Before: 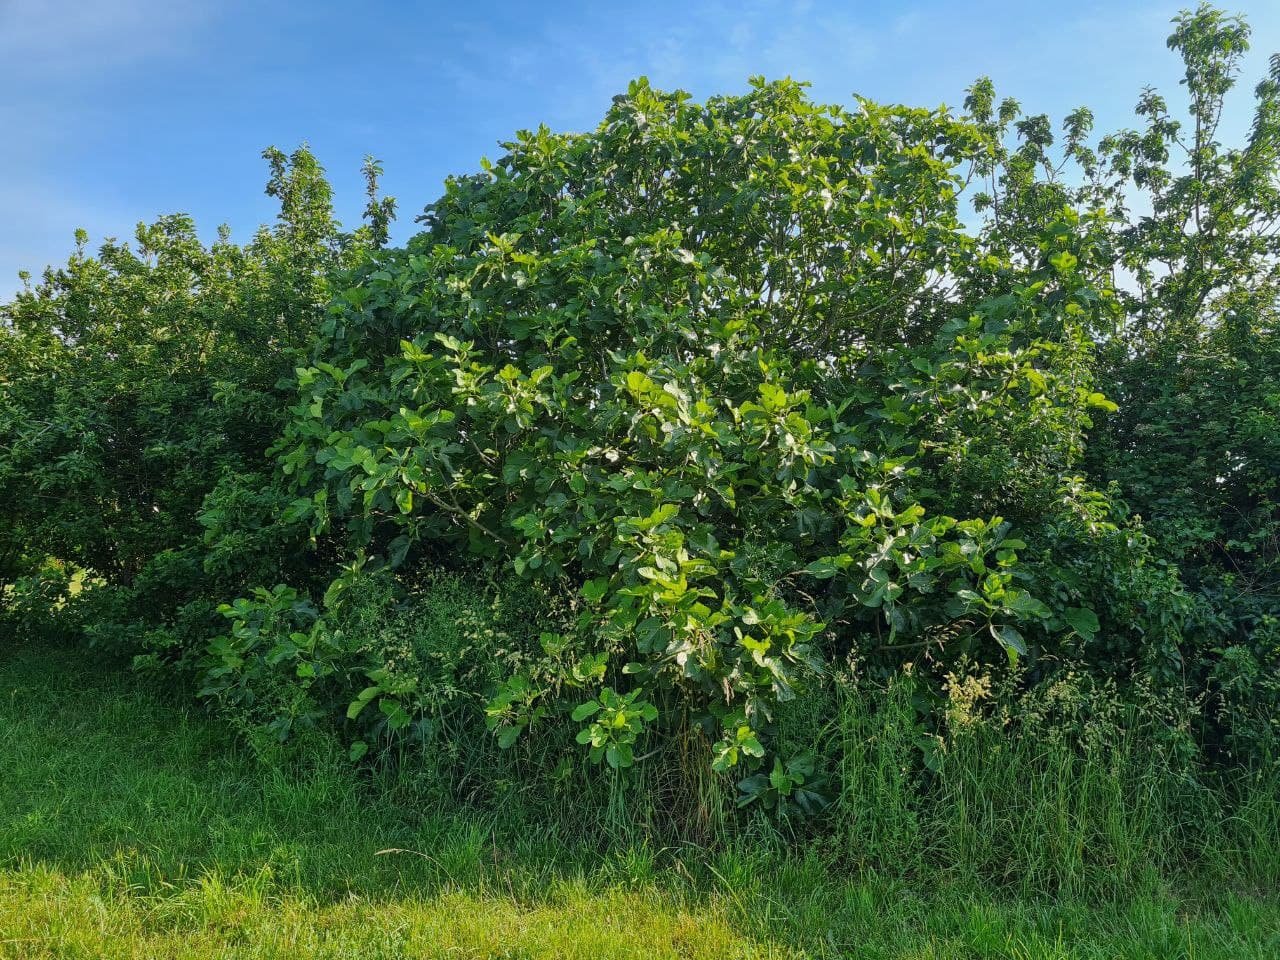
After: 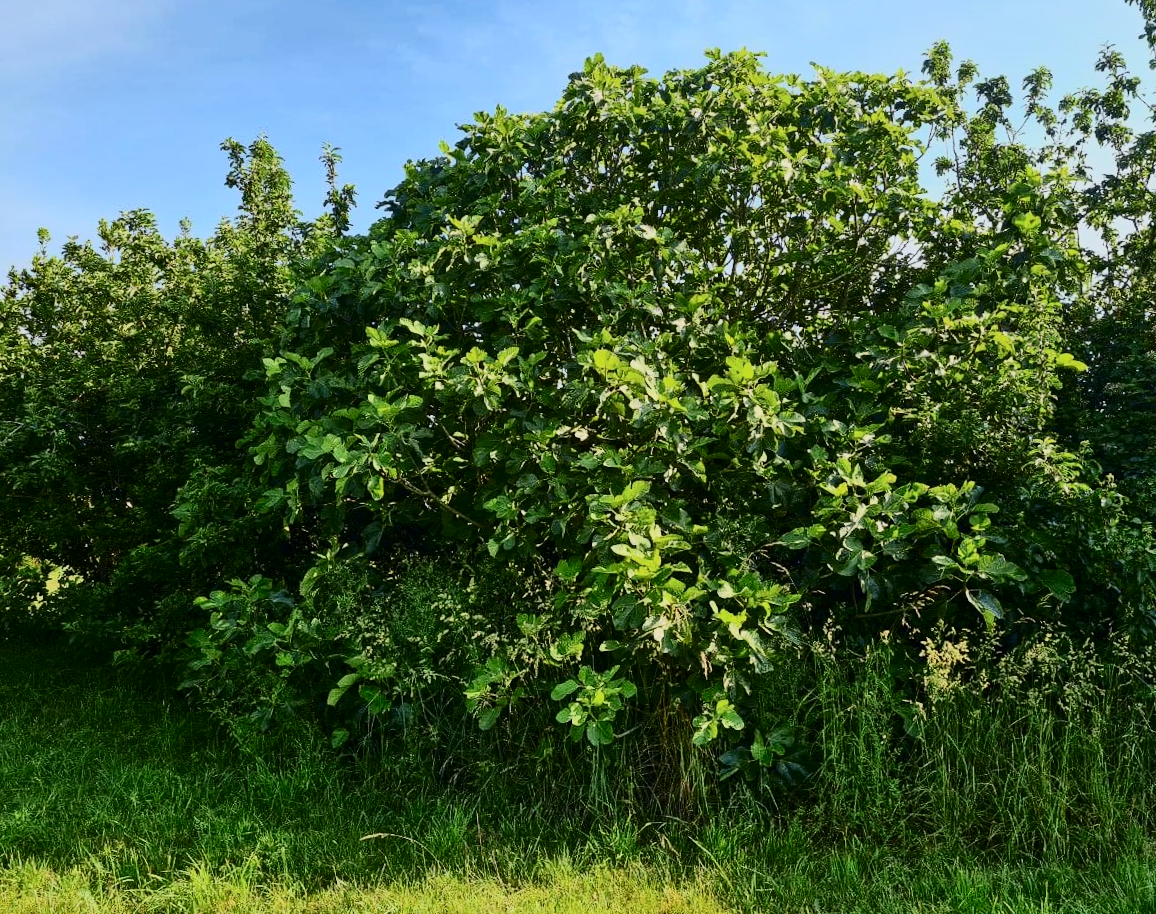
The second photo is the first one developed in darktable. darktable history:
tone curve: curves: ch0 [(0, 0) (0.091, 0.066) (0.184, 0.16) (0.491, 0.519) (0.748, 0.765) (1, 0.919)]; ch1 [(0, 0) (0.179, 0.173) (0.322, 0.32) (0.424, 0.424) (0.502, 0.504) (0.56, 0.575) (0.631, 0.675) (0.777, 0.806) (1, 1)]; ch2 [(0, 0) (0.434, 0.447) (0.497, 0.498) (0.539, 0.566) (0.676, 0.691) (1, 1)], color space Lab, independent channels, preserve colors none
tone equalizer: on, module defaults
rotate and perspective: rotation -2.12°, lens shift (vertical) 0.009, lens shift (horizontal) -0.008, automatic cropping original format, crop left 0.036, crop right 0.964, crop top 0.05, crop bottom 0.959
crop and rotate: right 5.167%
contrast brightness saturation: contrast 0.28
color balance rgb: global vibrance -1%, saturation formula JzAzBz (2021)
